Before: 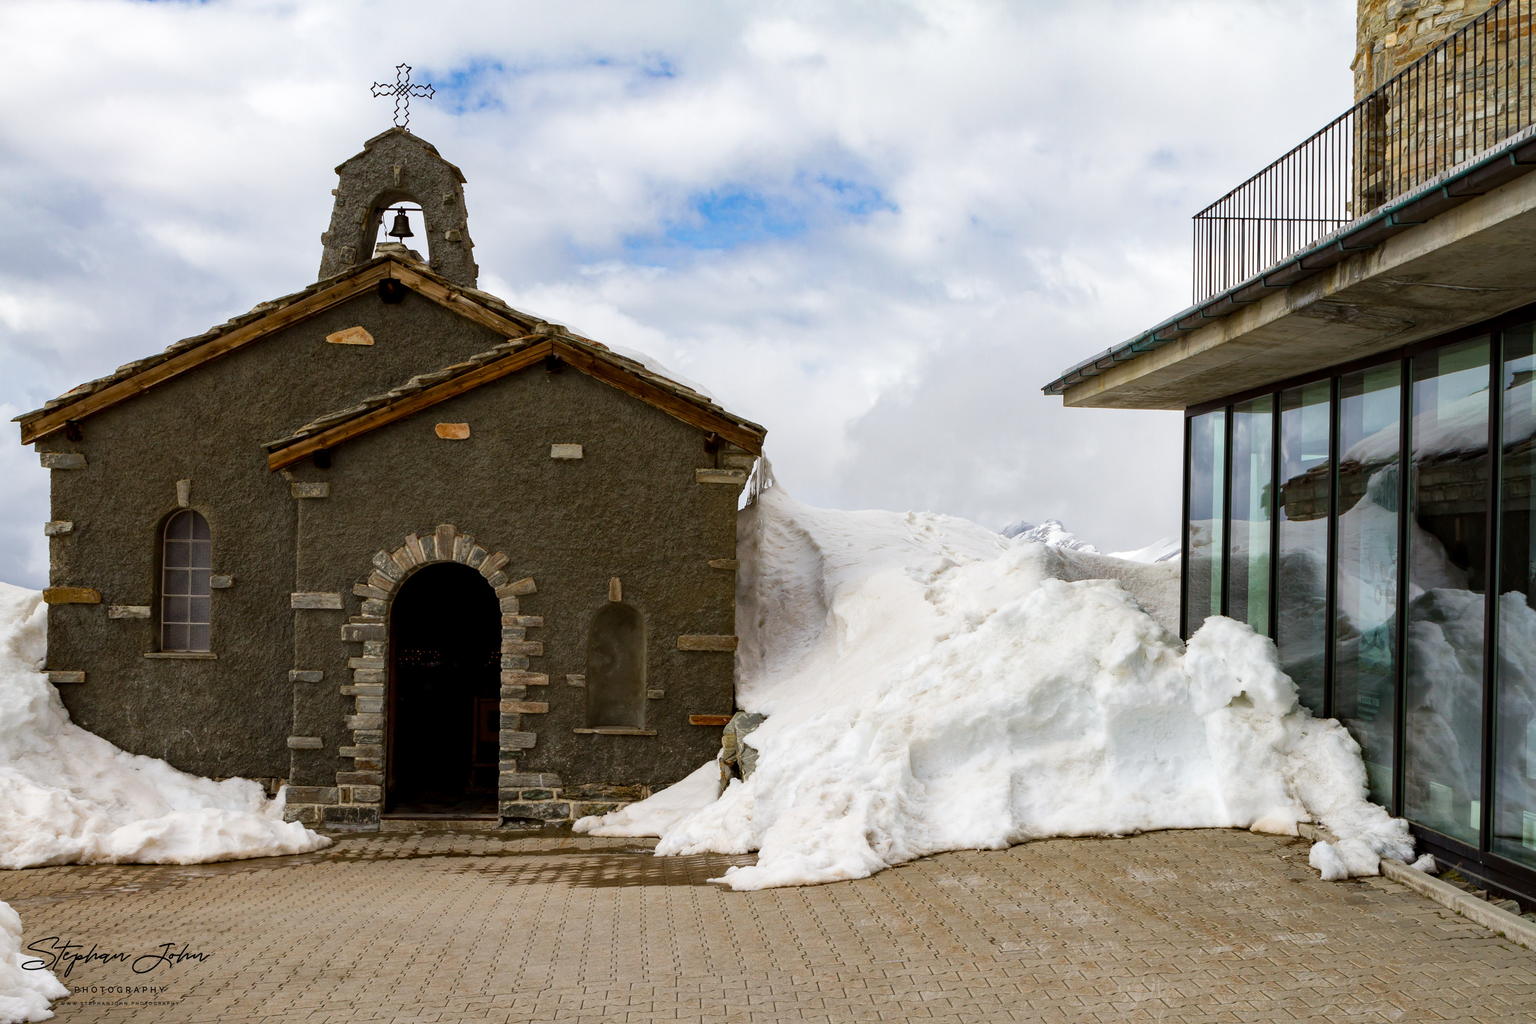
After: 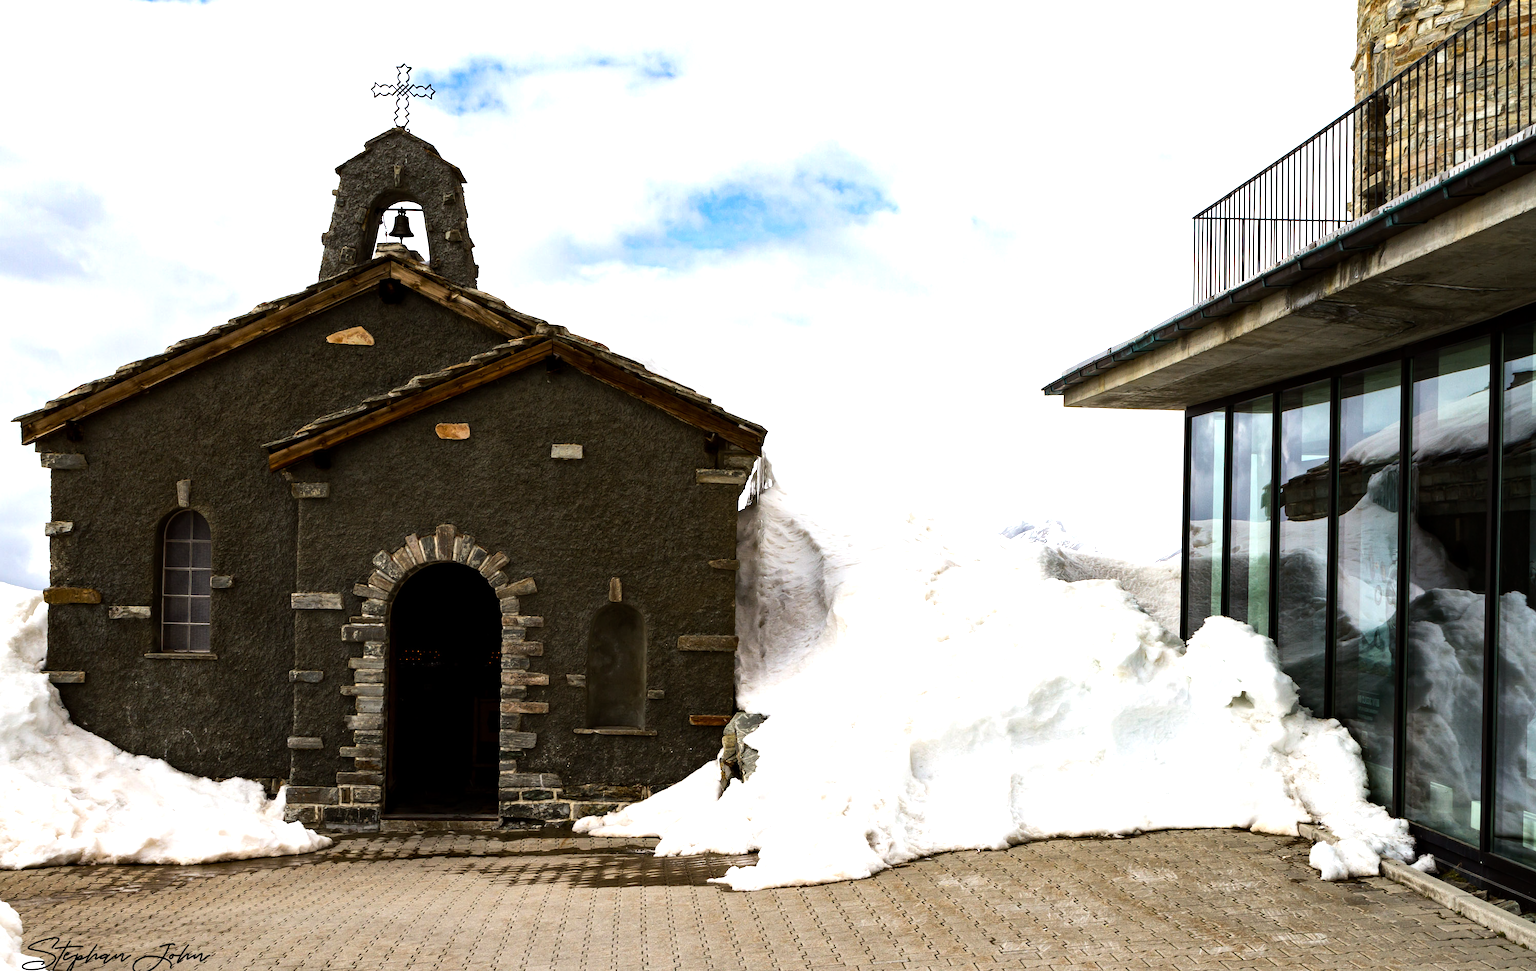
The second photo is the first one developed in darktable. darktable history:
tone equalizer: -8 EV -1.08 EV, -7 EV -1.01 EV, -6 EV -0.867 EV, -5 EV -0.578 EV, -3 EV 0.578 EV, -2 EV 0.867 EV, -1 EV 1.01 EV, +0 EV 1.08 EV, edges refinement/feathering 500, mask exposure compensation -1.57 EV, preserve details no
exposure: exposure -0.116 EV, compensate exposure bias true, compensate highlight preservation false
crop and rotate: top 0%, bottom 5.097%
